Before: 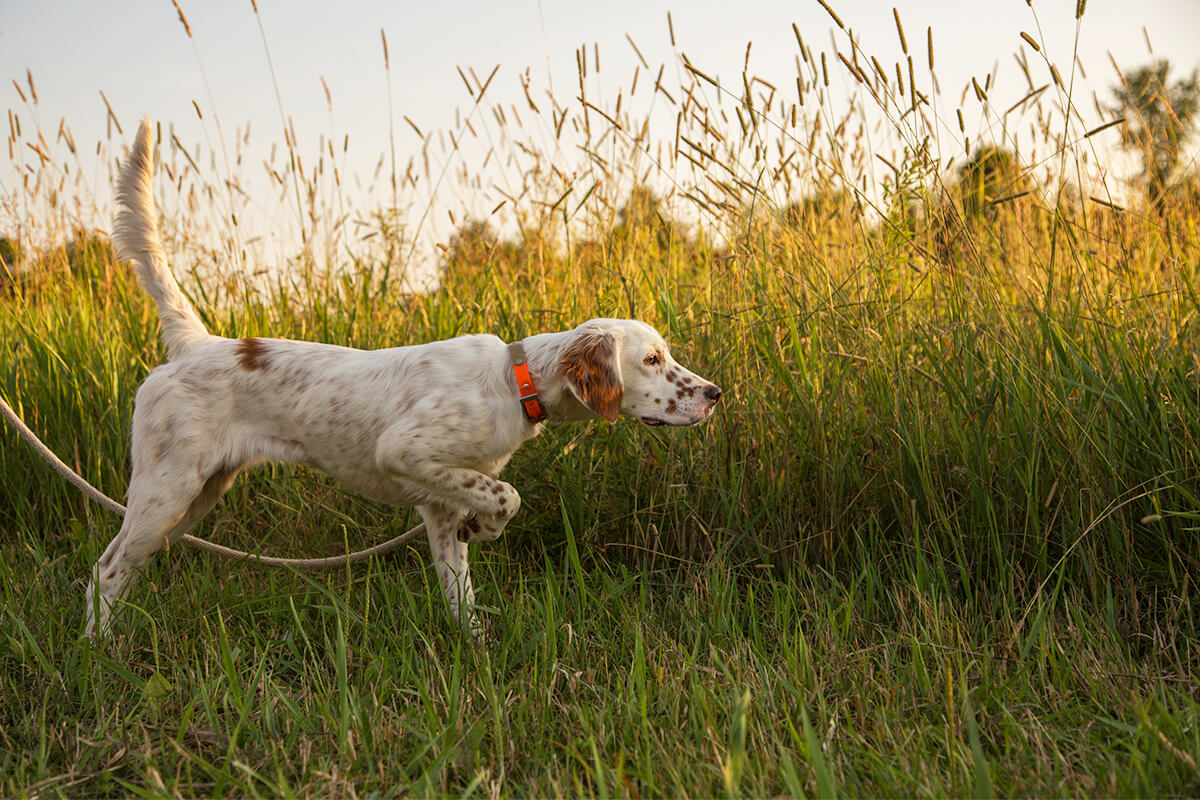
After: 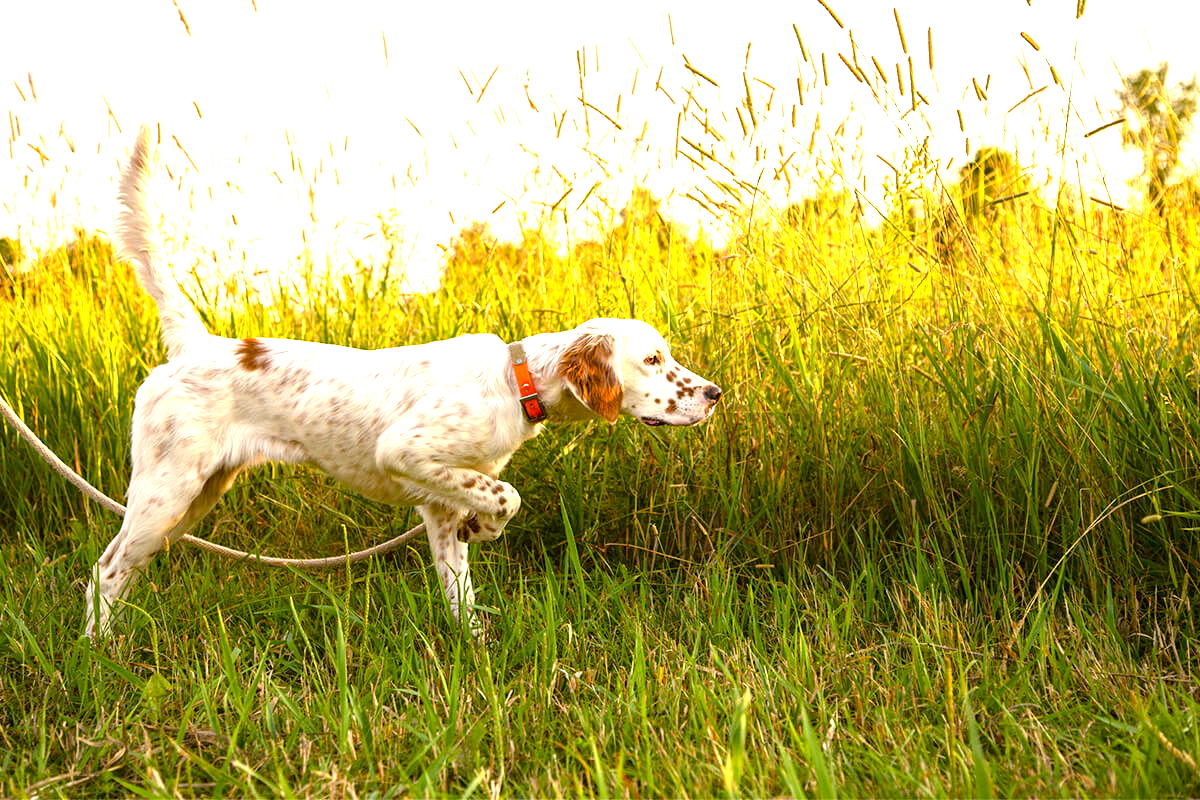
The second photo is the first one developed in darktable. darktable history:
tone equalizer: -8 EV -0.456 EV, -7 EV -0.406 EV, -6 EV -0.308 EV, -5 EV -0.19 EV, -3 EV 0.219 EV, -2 EV 0.355 EV, -1 EV 0.388 EV, +0 EV 0.44 EV, mask exposure compensation -0.506 EV
exposure: black level correction 0, exposure 1.2 EV, compensate exposure bias true
color balance rgb: shadows lift › chroma 0.998%, shadows lift › hue 113.95°, perceptual saturation grading › global saturation 34.565%, perceptual saturation grading › highlights -29.871%, perceptual saturation grading › shadows 34.962%, global vibrance 20%
